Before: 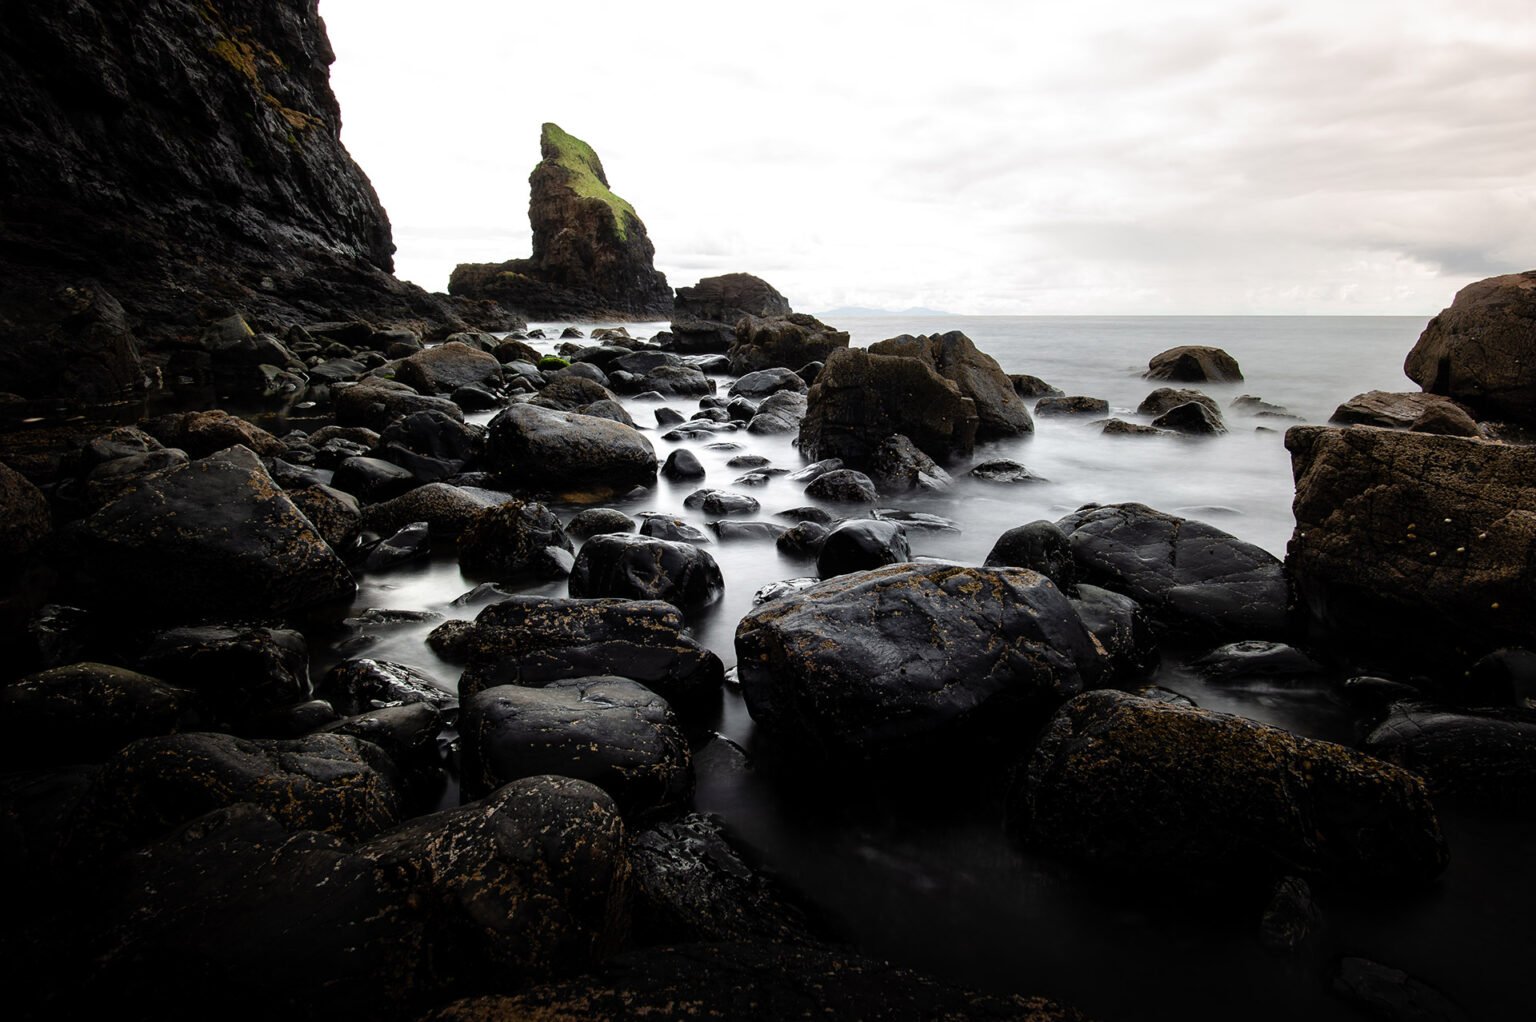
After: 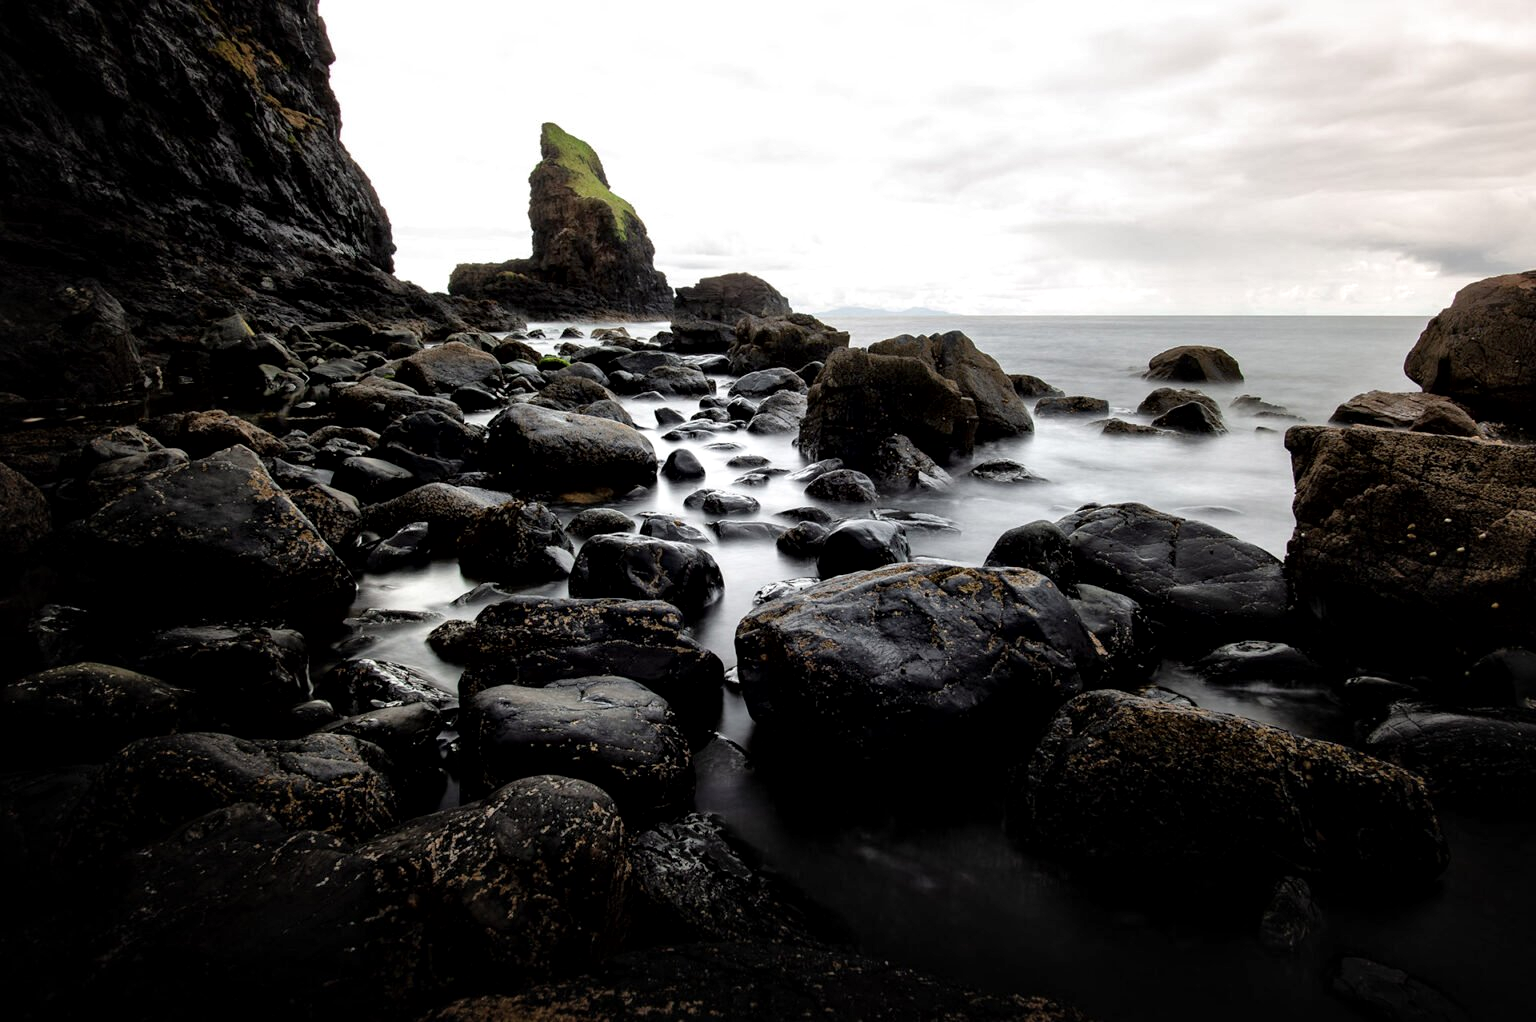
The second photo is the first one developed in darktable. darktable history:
local contrast: mode bilateral grid, contrast 25, coarseness 61, detail 152%, midtone range 0.2
